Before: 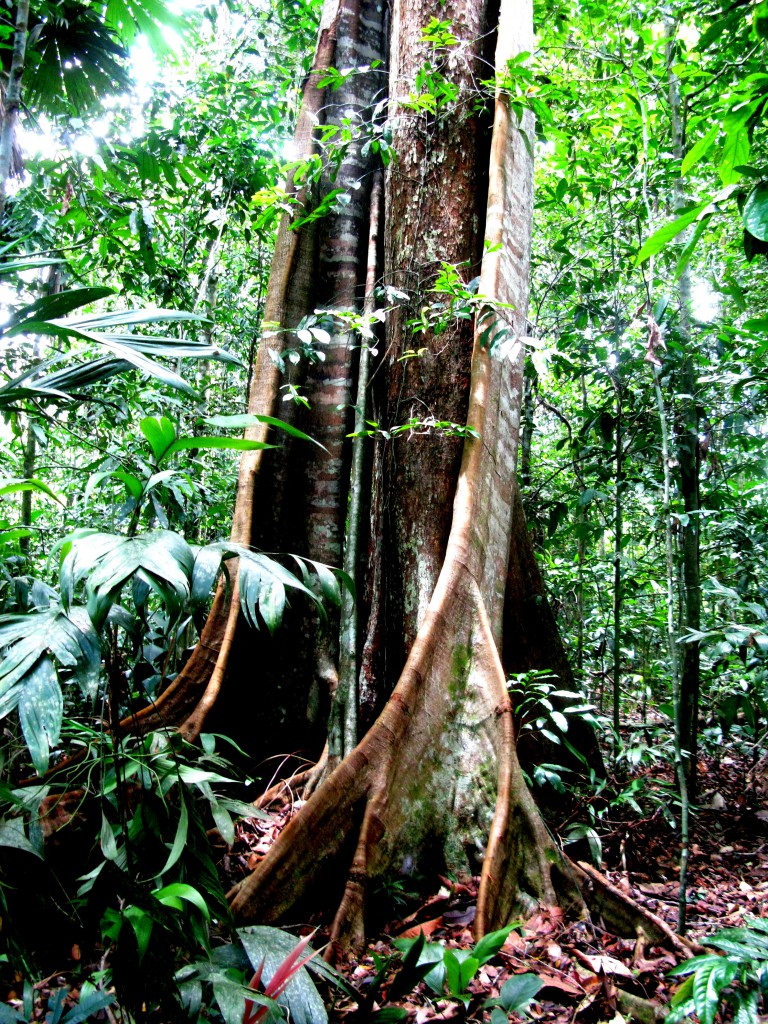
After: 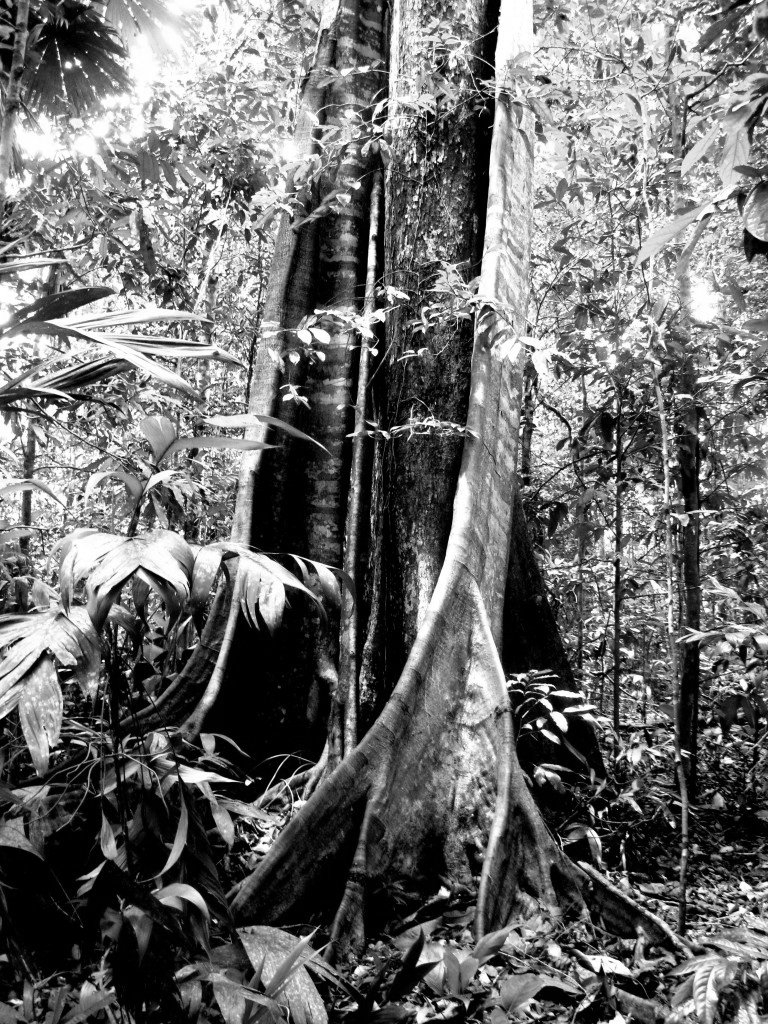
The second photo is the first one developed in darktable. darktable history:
color zones: curves: ch1 [(0, 0.153) (0.143, 0.15) (0.286, 0.151) (0.429, 0.152) (0.571, 0.152) (0.714, 0.151) (0.857, 0.151) (1, 0.153)]
monochrome: a 16.01, b -2.65, highlights 0.52
